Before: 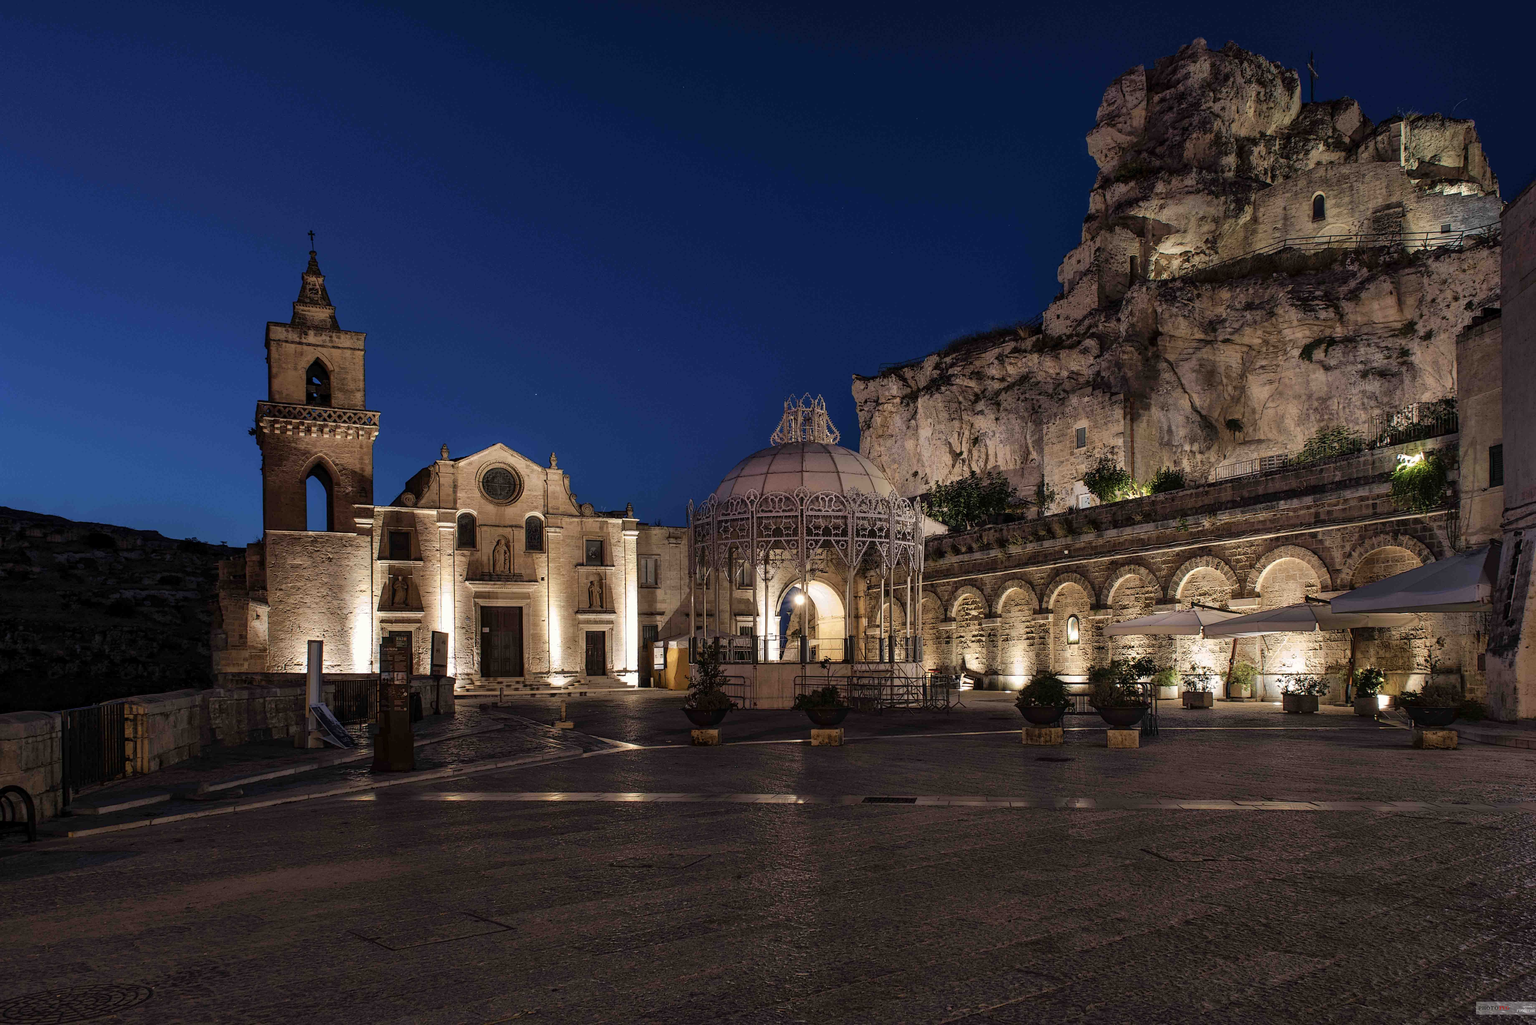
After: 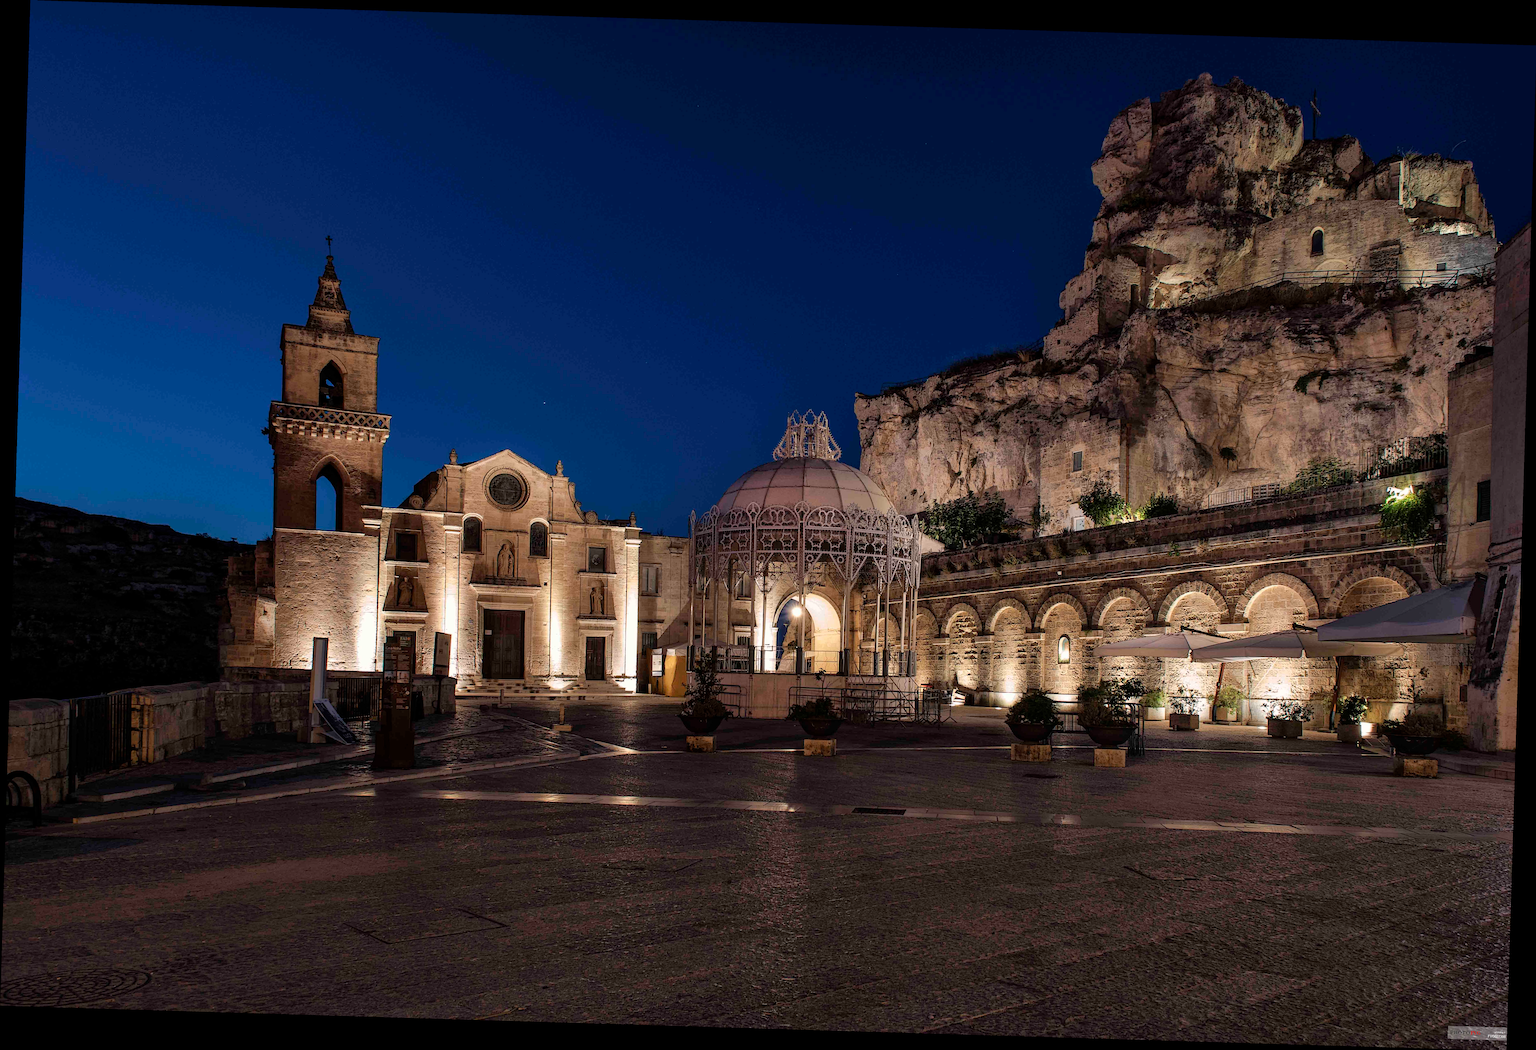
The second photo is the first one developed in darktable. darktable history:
sharpen: radius 0.969, amount 0.604
rotate and perspective: rotation 1.72°, automatic cropping off
